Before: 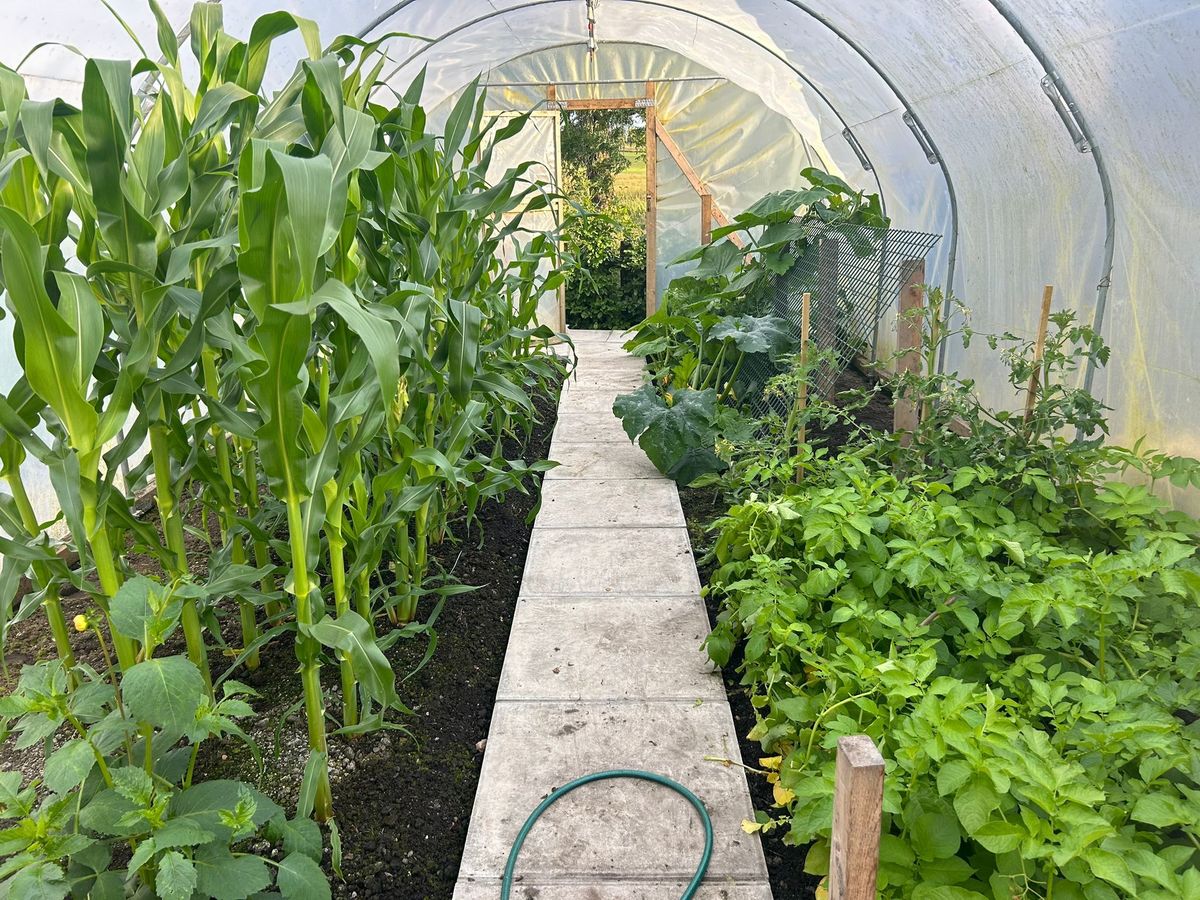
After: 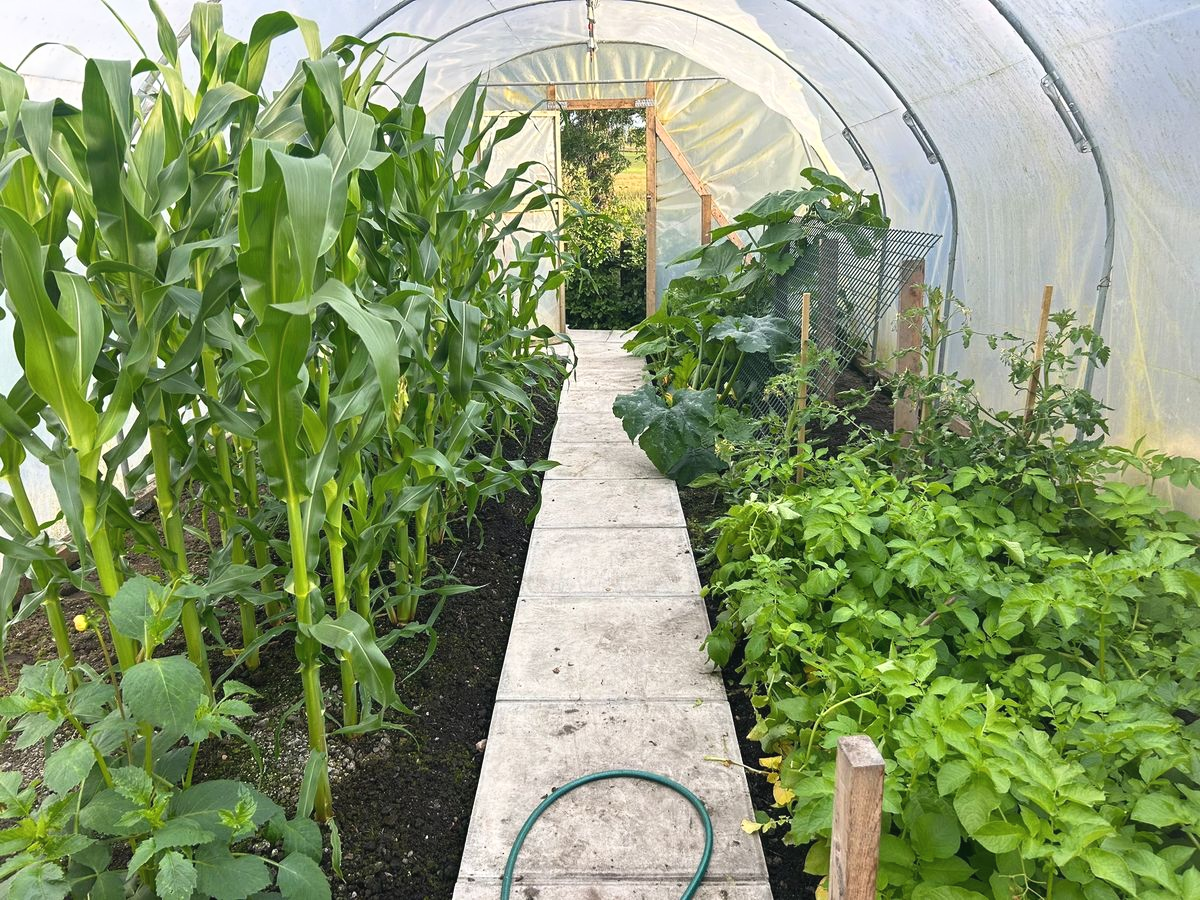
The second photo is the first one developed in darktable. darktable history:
shadows and highlights: shadows 0, highlights 40
exposure: black level correction -0.003, exposure 0.04 EV, compensate highlight preservation false
white balance: red 1, blue 1
rgb levels: preserve colors max RGB
